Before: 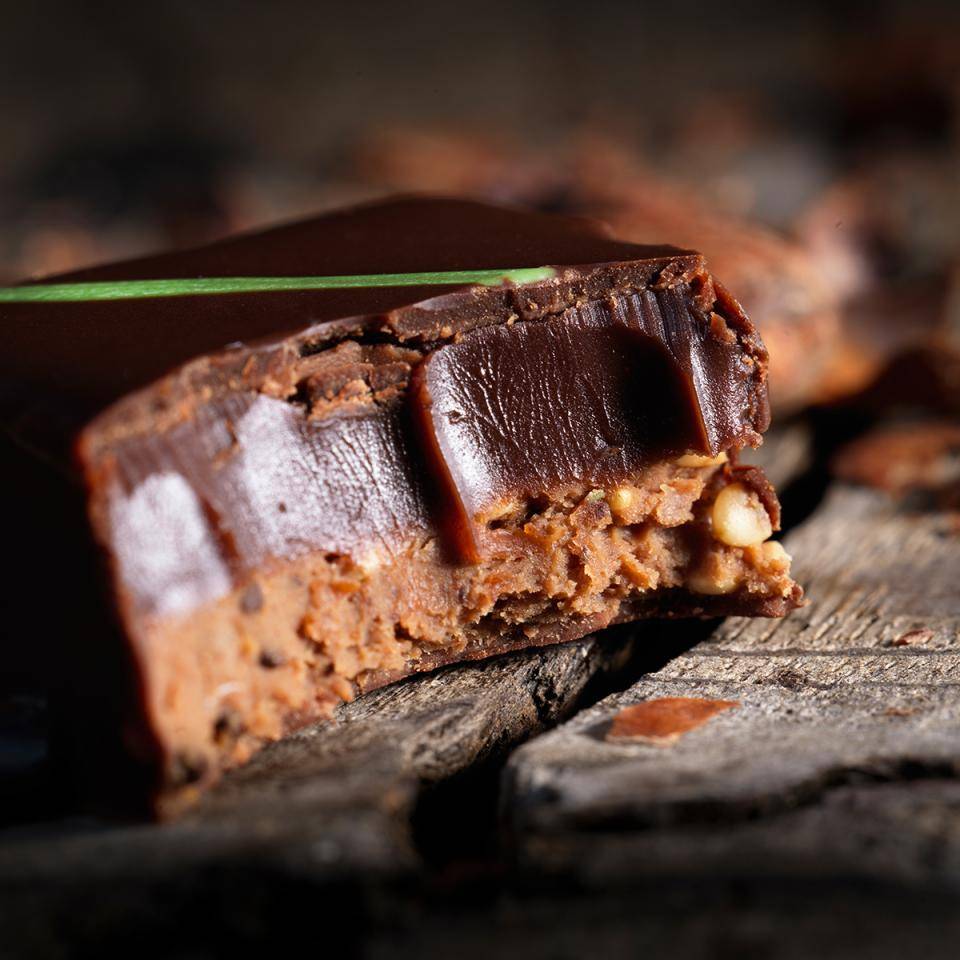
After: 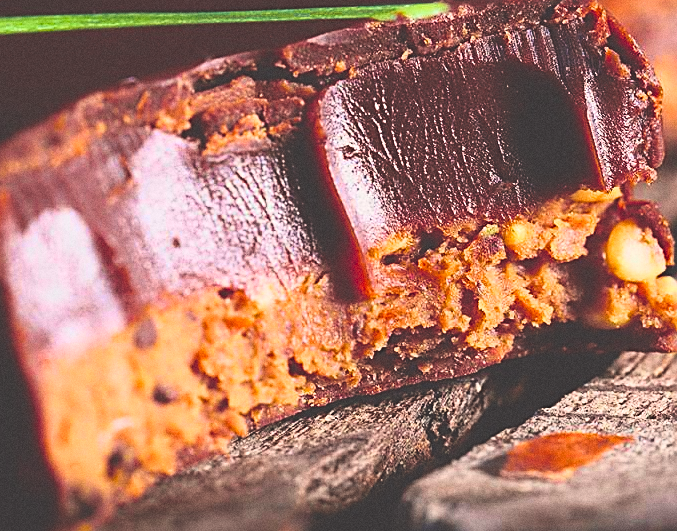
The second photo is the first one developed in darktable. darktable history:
exposure: black level correction -0.062, exposure -0.05 EV, compensate highlight preservation false
color correction: highlights b* 3
shadows and highlights: radius 331.84, shadows 53.55, highlights -100, compress 94.63%, highlights color adjustment 73.23%, soften with gaussian
grain: coarseness 0.09 ISO
tone curve: curves: ch0 [(0, 0.001) (0.139, 0.096) (0.311, 0.278) (0.495, 0.531) (0.718, 0.816) (0.841, 0.909) (1, 0.967)]; ch1 [(0, 0) (0.272, 0.249) (0.388, 0.385) (0.469, 0.456) (0.495, 0.497) (0.538, 0.554) (0.578, 0.605) (0.707, 0.778) (1, 1)]; ch2 [(0, 0) (0.125, 0.089) (0.353, 0.329) (0.443, 0.408) (0.502, 0.499) (0.557, 0.542) (0.608, 0.635) (1, 1)], color space Lab, independent channels, preserve colors none
sharpen: amount 0.901
velvia: strength 51%, mid-tones bias 0.51
crop: left 11.123%, top 27.61%, right 18.3%, bottom 17.034%
